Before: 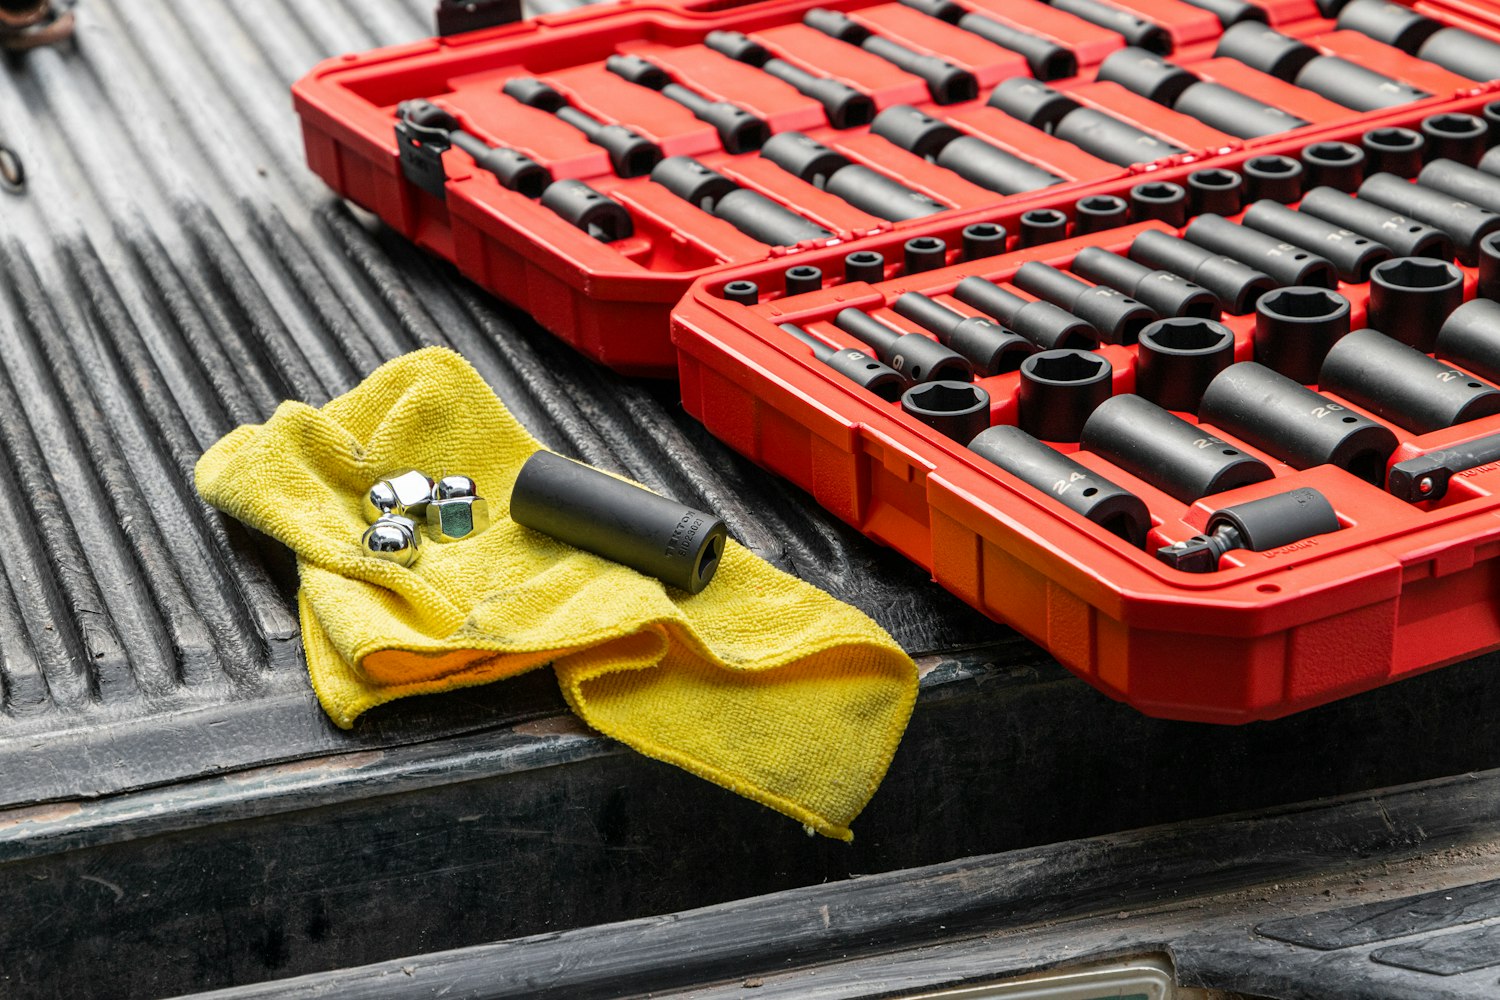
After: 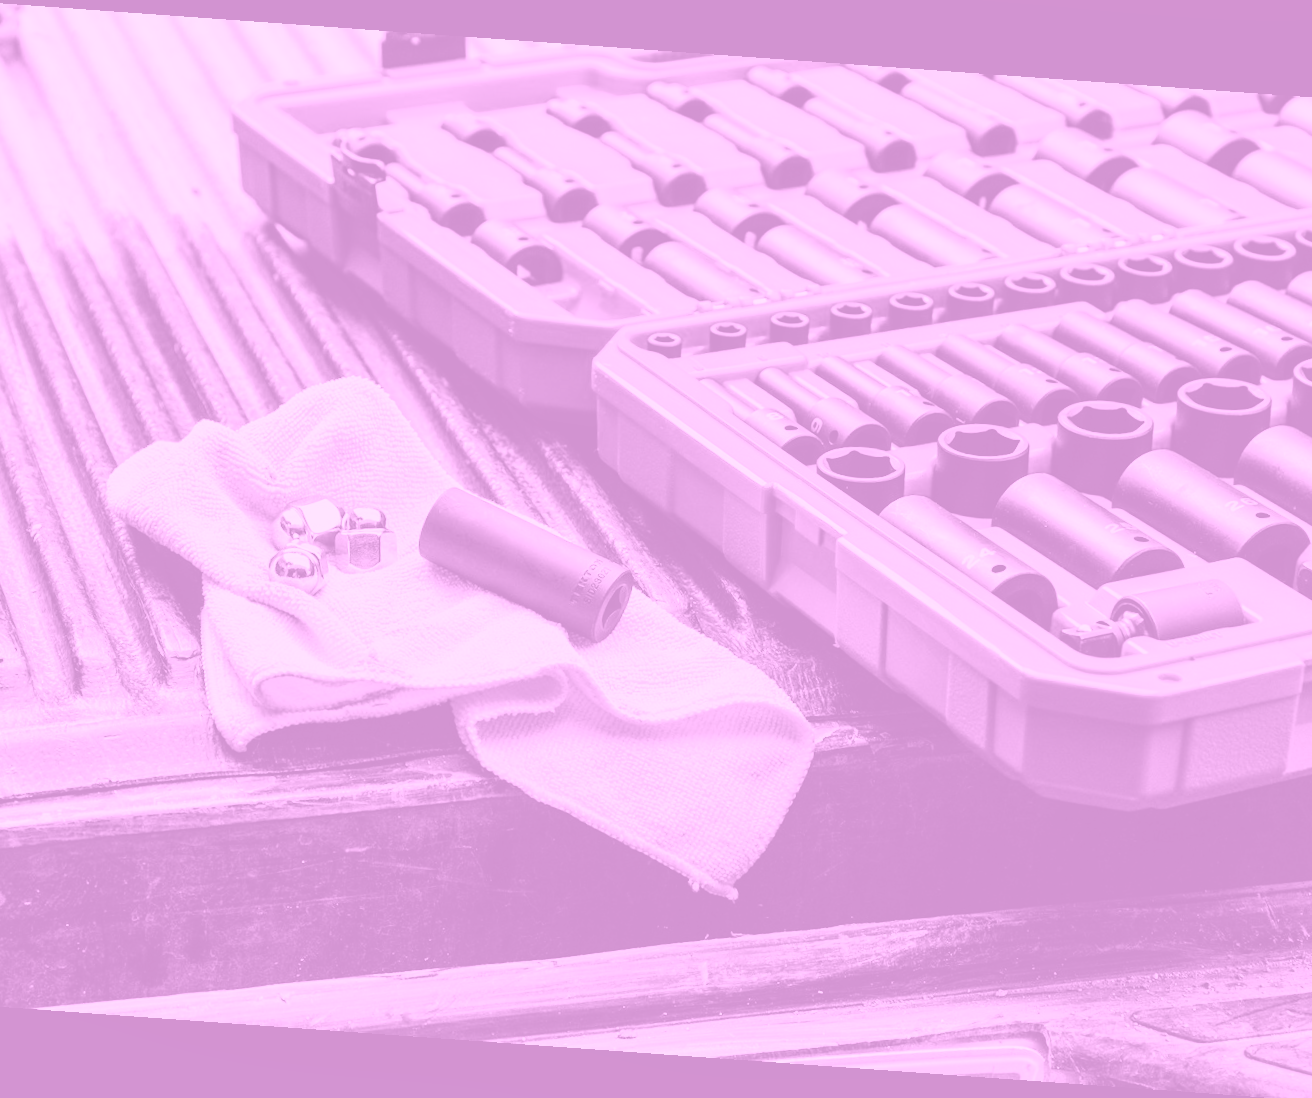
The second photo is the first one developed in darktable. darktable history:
crop: left 8.026%, right 7.374%
white balance: red 1, blue 1
rotate and perspective: rotation 4.1°, automatic cropping off
shadows and highlights: radius 108.52, shadows 40.68, highlights -72.88, low approximation 0.01, soften with gaussian
tone curve: curves: ch0 [(0.003, 0.015) (0.104, 0.07) (0.236, 0.218) (0.401, 0.443) (0.495, 0.55) (0.65, 0.68) (0.832, 0.858) (1, 0.977)]; ch1 [(0, 0) (0.161, 0.092) (0.35, 0.33) (0.379, 0.401) (0.45, 0.466) (0.489, 0.499) (0.55, 0.56) (0.621, 0.615) (0.718, 0.734) (1, 1)]; ch2 [(0, 0) (0.369, 0.427) (0.44, 0.434) (0.502, 0.501) (0.557, 0.55) (0.586, 0.59) (1, 1)], color space Lab, independent channels, preserve colors none
colorize: hue 331.2°, saturation 75%, source mix 30.28%, lightness 70.52%, version 1
